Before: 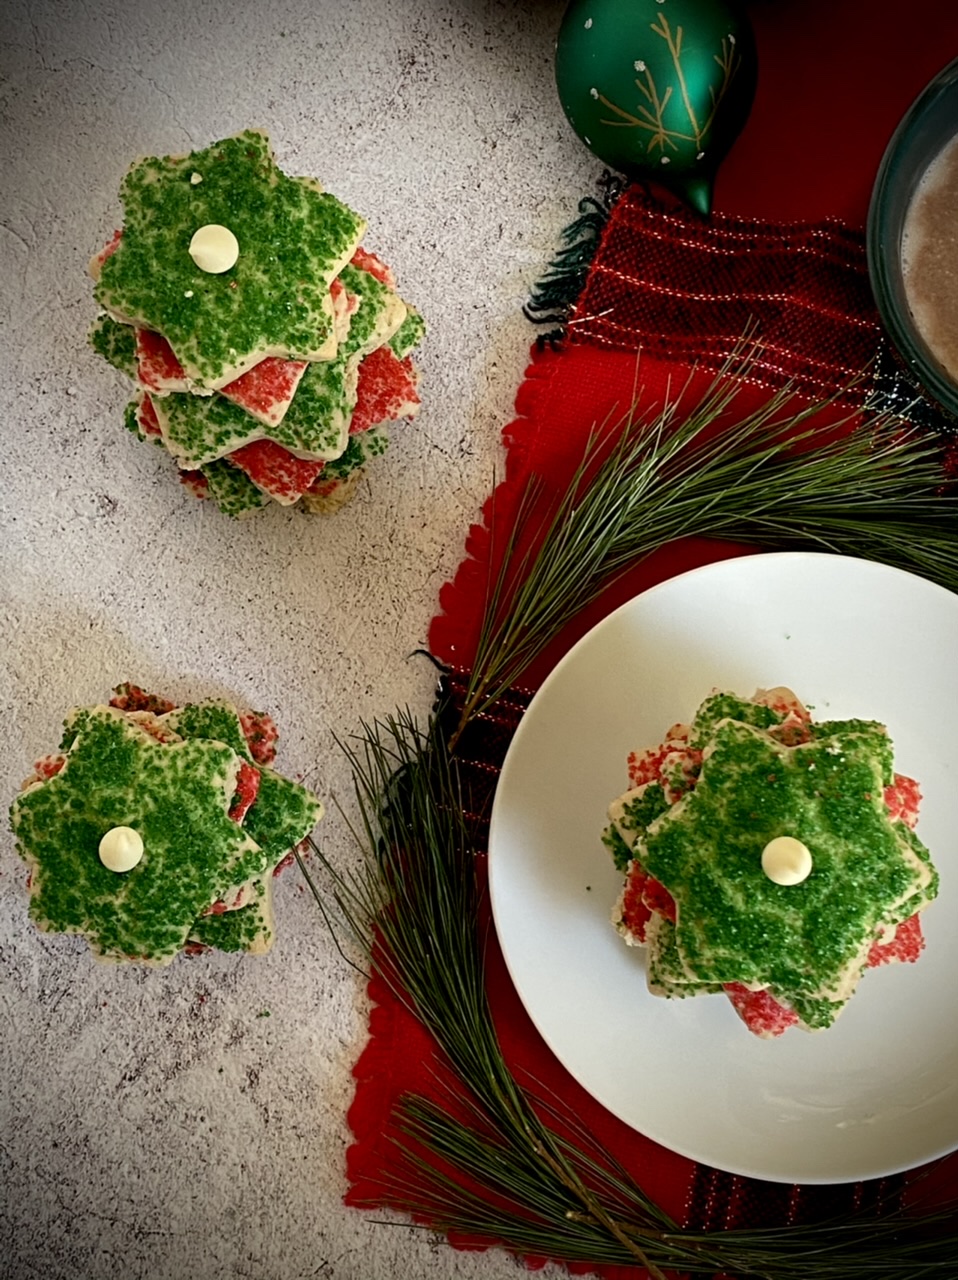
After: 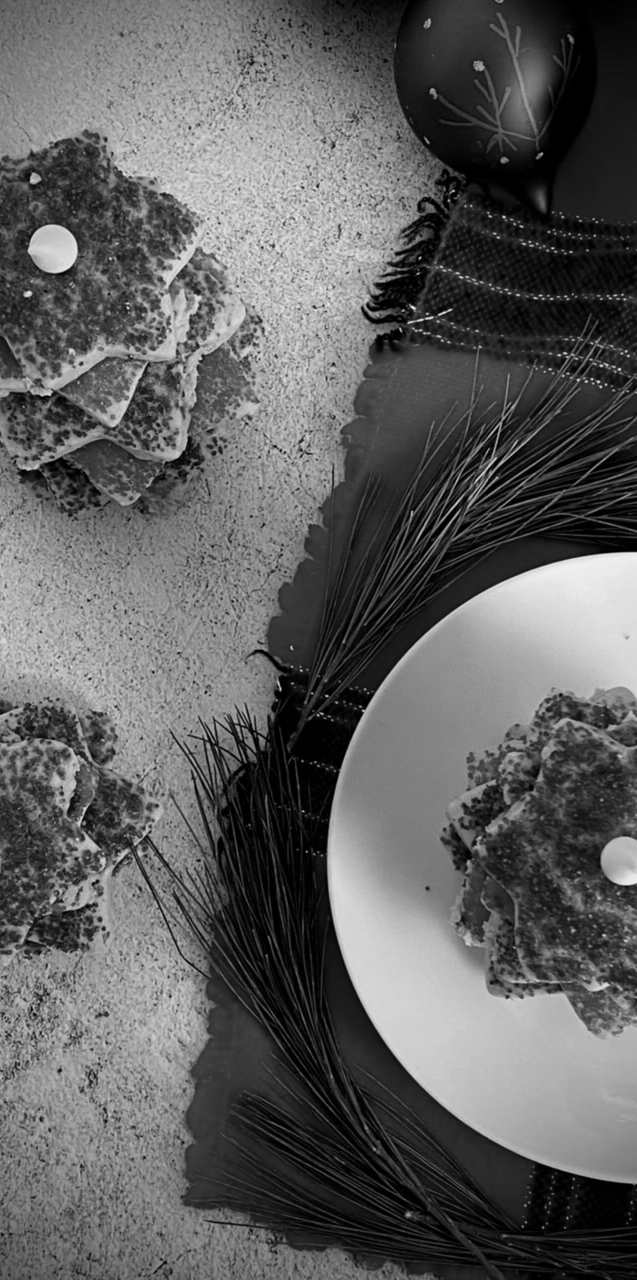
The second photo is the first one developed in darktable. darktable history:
color calibration: output gray [0.22, 0.42, 0.37, 0], gray › normalize channels true, illuminant same as pipeline (D50), adaptation XYZ, x 0.346, y 0.359, gamut compression 0
crop: left 16.899%, right 16.556%
exposure: compensate exposure bias true, compensate highlight preservation false
